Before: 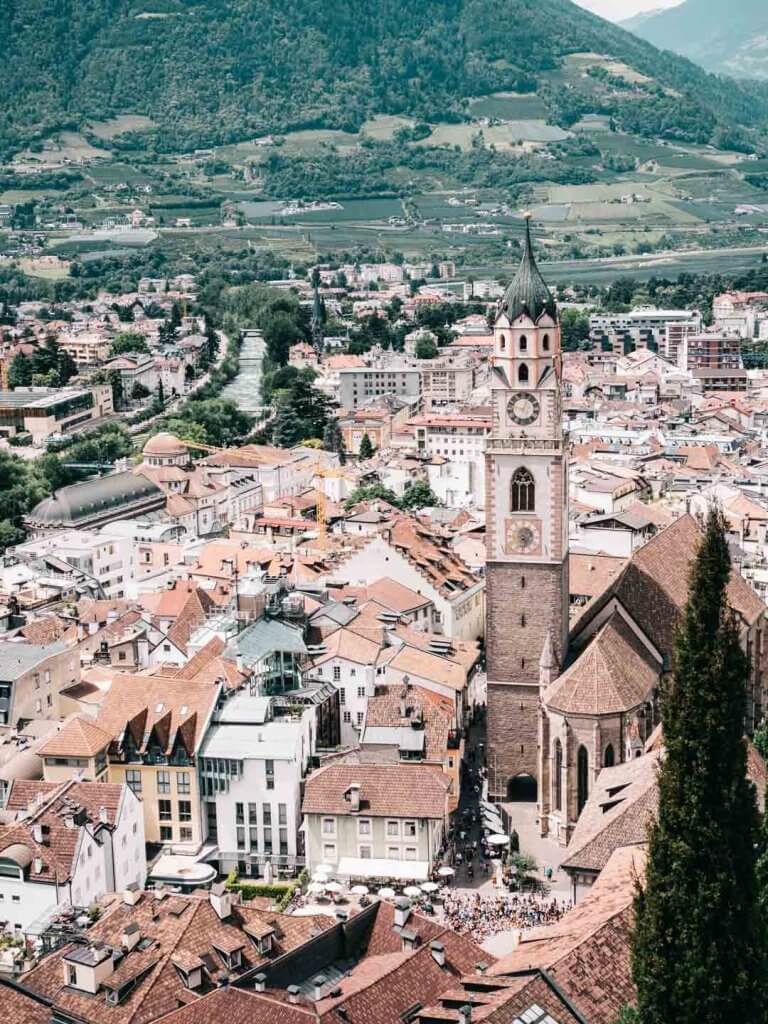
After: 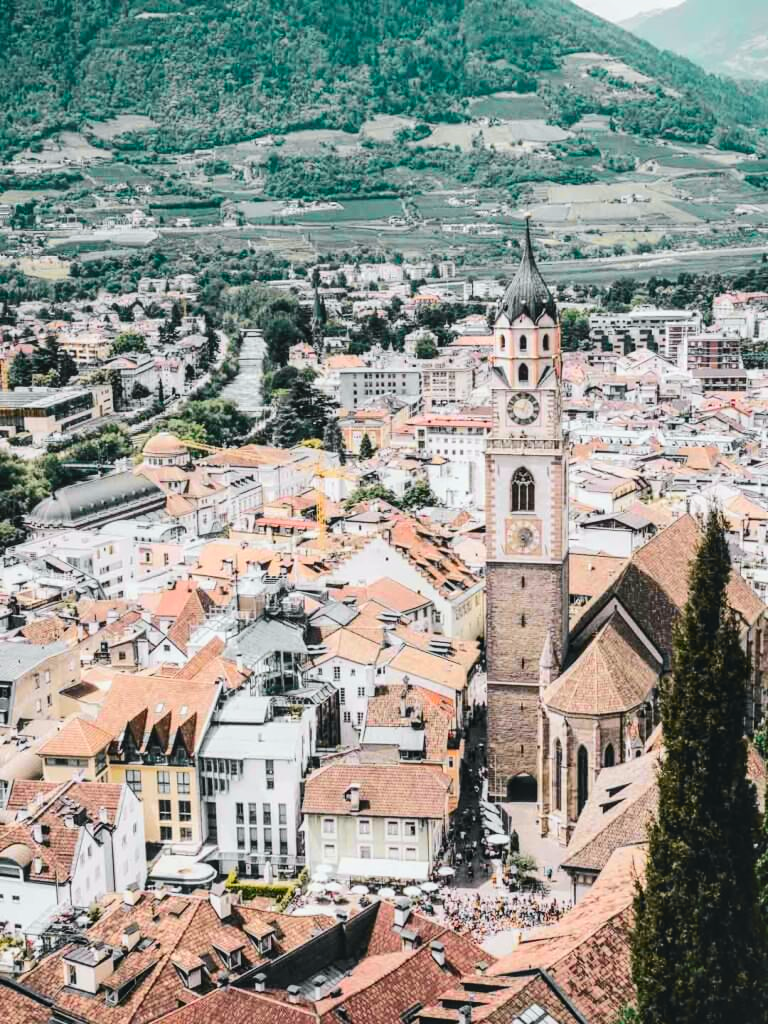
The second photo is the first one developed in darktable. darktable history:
local contrast: detail 110%
tone curve: curves: ch0 [(0, 0) (0.071, 0.06) (0.253, 0.242) (0.437, 0.498) (0.55, 0.644) (0.657, 0.749) (0.823, 0.876) (1, 0.99)]; ch1 [(0, 0) (0.346, 0.307) (0.408, 0.369) (0.453, 0.457) (0.476, 0.489) (0.502, 0.493) (0.521, 0.515) (0.537, 0.531) (0.612, 0.641) (0.676, 0.728) (1, 1)]; ch2 [(0, 0) (0.346, 0.34) (0.434, 0.46) (0.485, 0.494) (0.5, 0.494) (0.511, 0.504) (0.537, 0.551) (0.579, 0.599) (0.625, 0.686) (1, 1)], color space Lab, independent channels, preserve colors none
